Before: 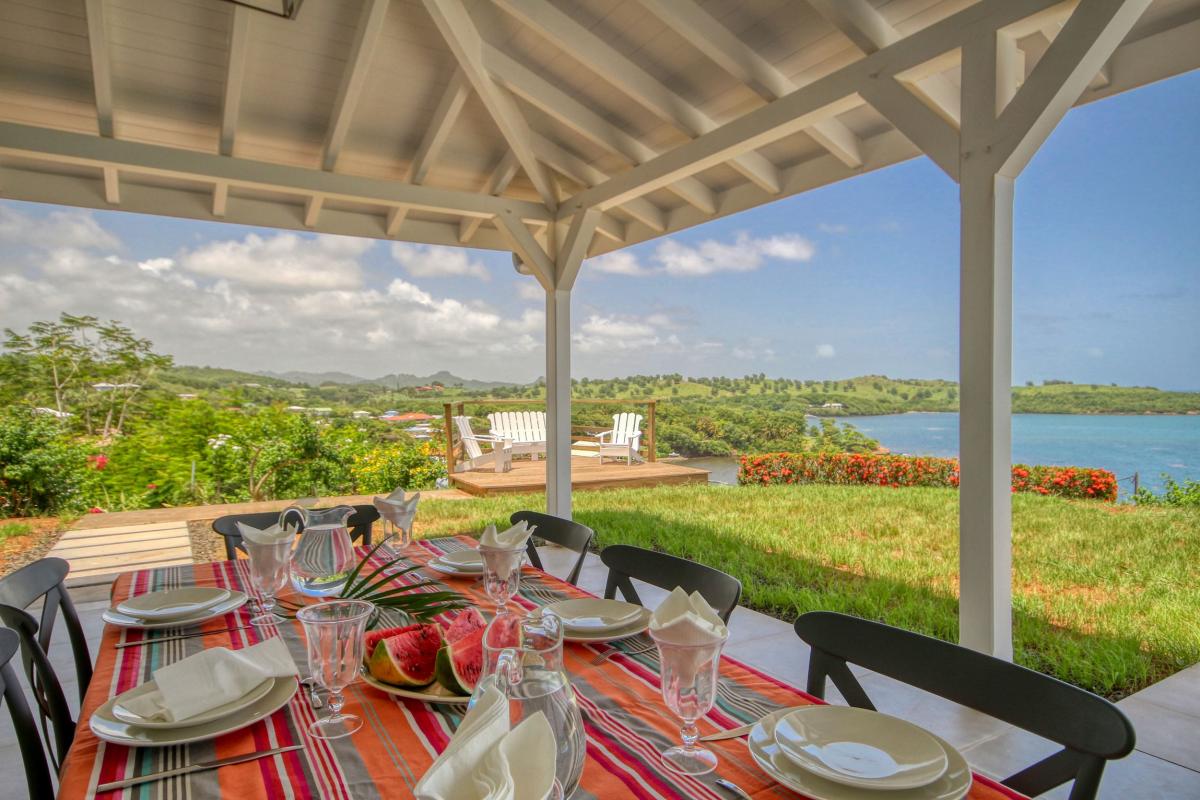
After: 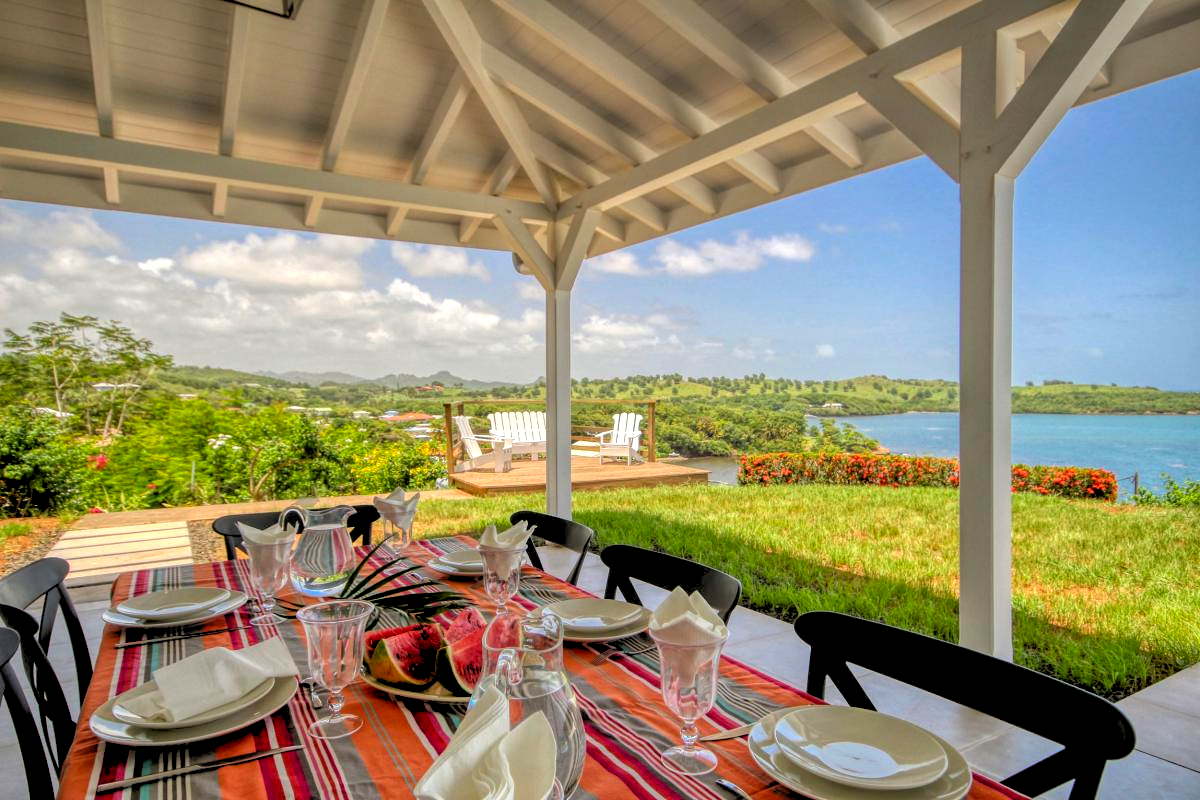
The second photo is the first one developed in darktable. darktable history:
rgb levels: levels [[0.029, 0.461, 0.922], [0, 0.5, 1], [0, 0.5, 1]]
color balance: contrast 8.5%, output saturation 105%
tone equalizer: on, module defaults
